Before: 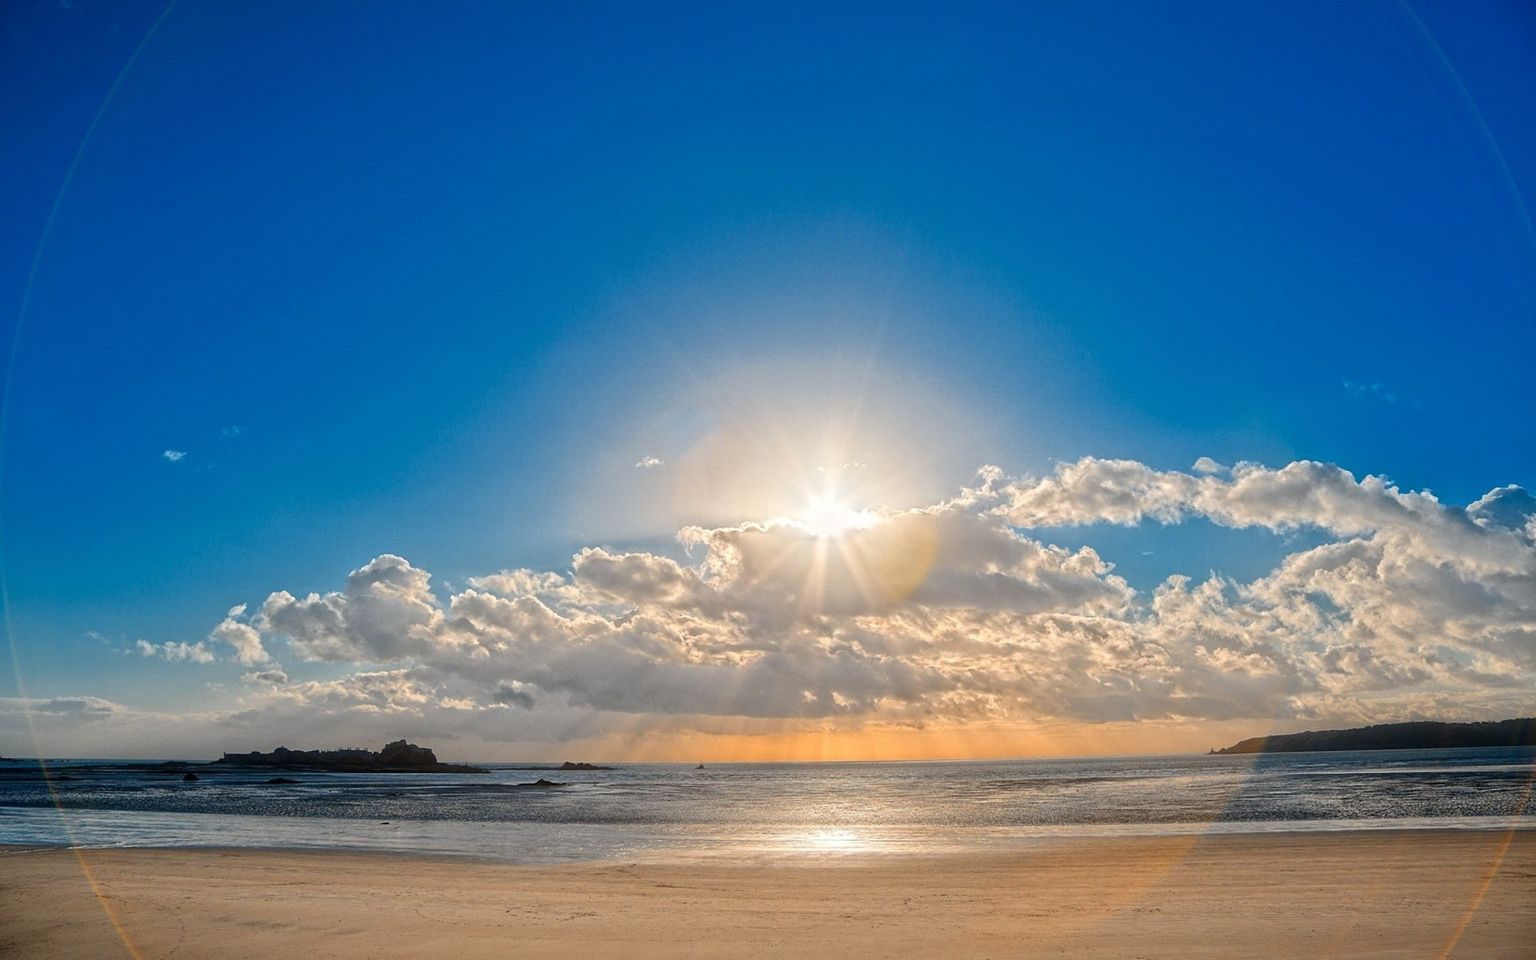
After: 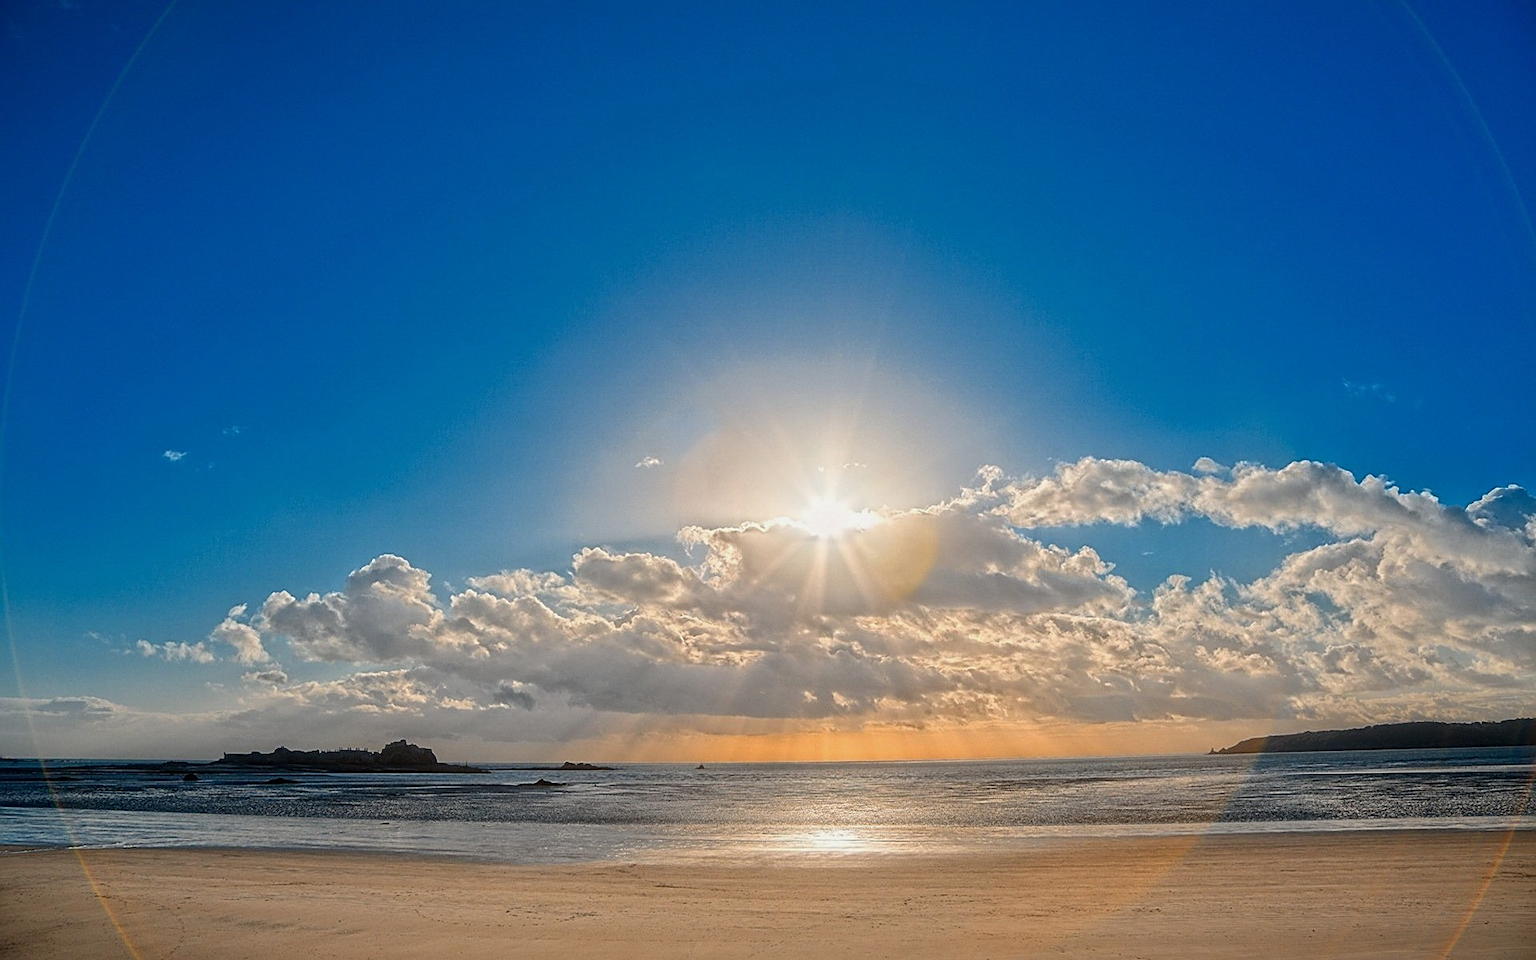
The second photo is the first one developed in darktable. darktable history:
sharpen: on, module defaults
exposure: exposure -0.177 EV, compensate highlight preservation false
